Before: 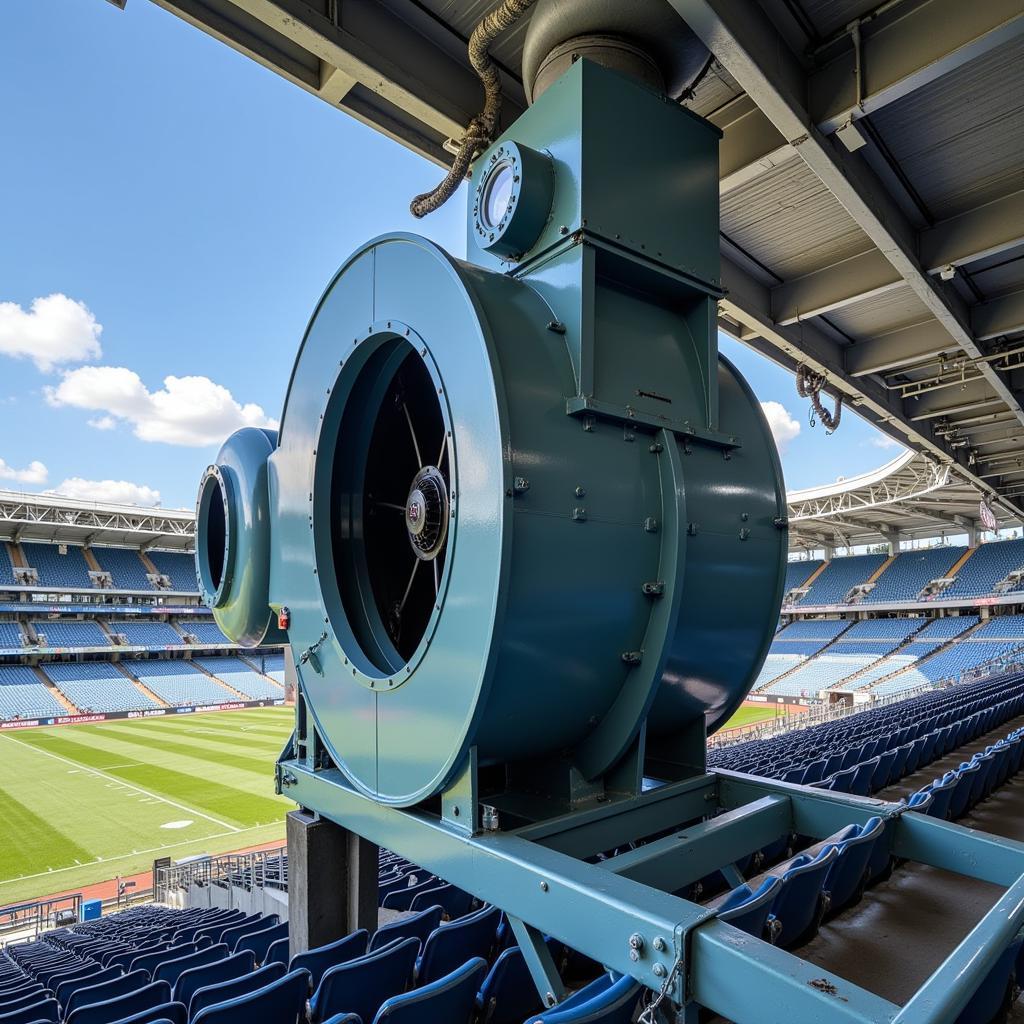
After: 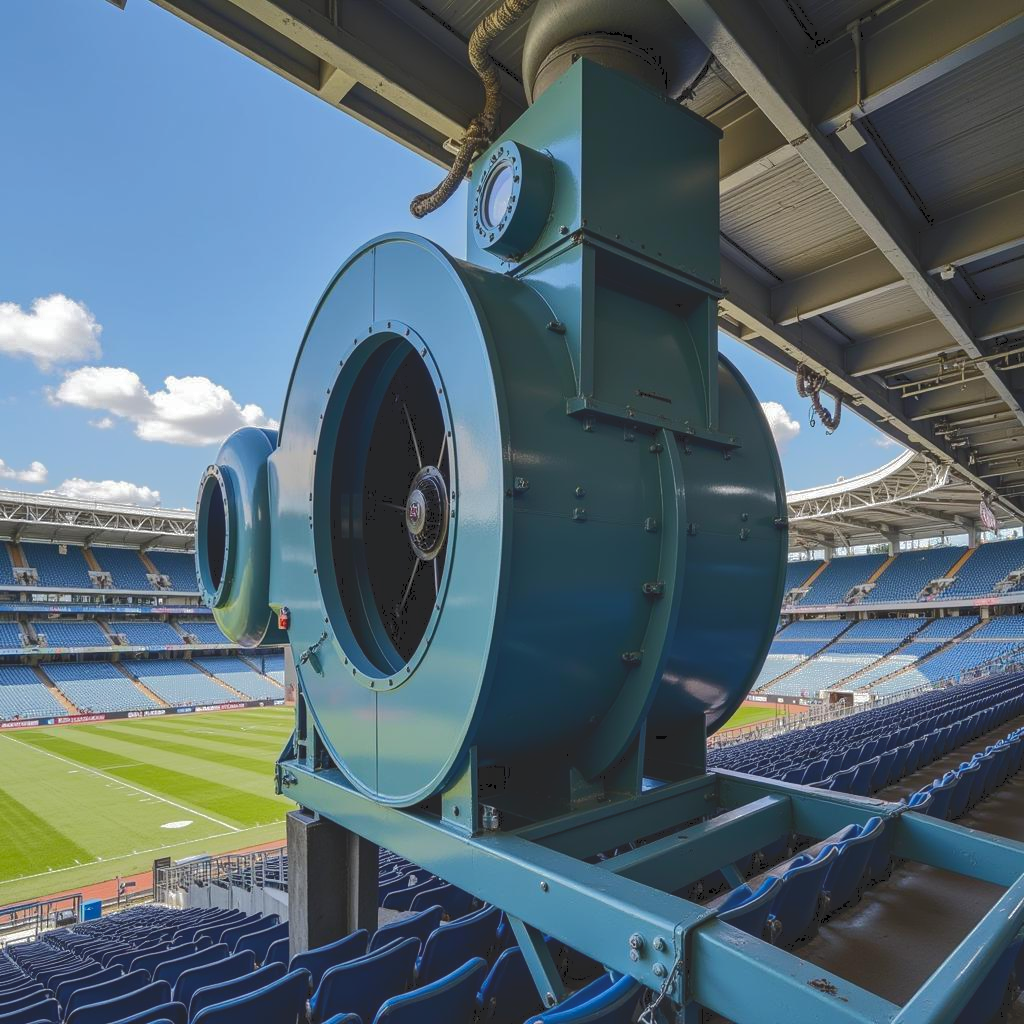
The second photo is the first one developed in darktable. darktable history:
tone curve: curves: ch0 [(0, 0) (0.003, 0.149) (0.011, 0.152) (0.025, 0.154) (0.044, 0.164) (0.069, 0.179) (0.1, 0.194) (0.136, 0.211) (0.177, 0.232) (0.224, 0.258) (0.277, 0.289) (0.335, 0.326) (0.399, 0.371) (0.468, 0.438) (0.543, 0.504) (0.623, 0.569) (0.709, 0.642) (0.801, 0.716) (0.898, 0.775) (1, 1)], color space Lab, independent channels, preserve colors none
